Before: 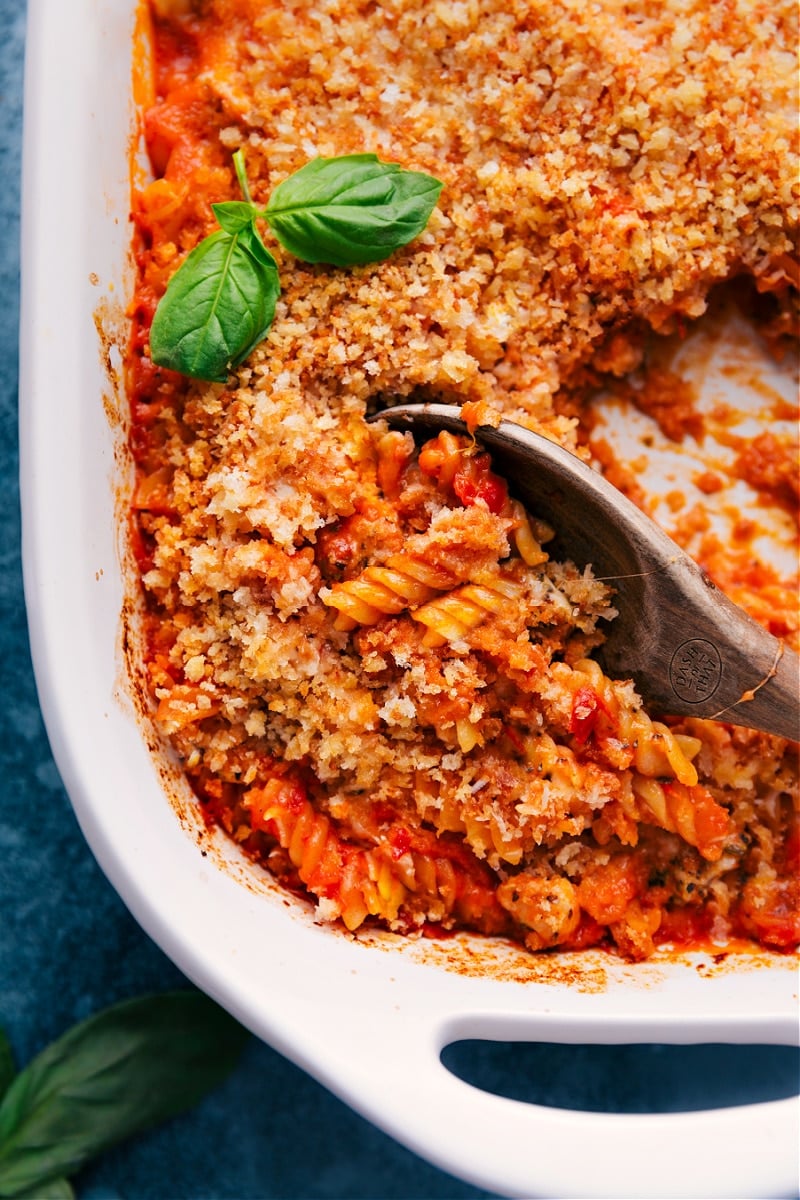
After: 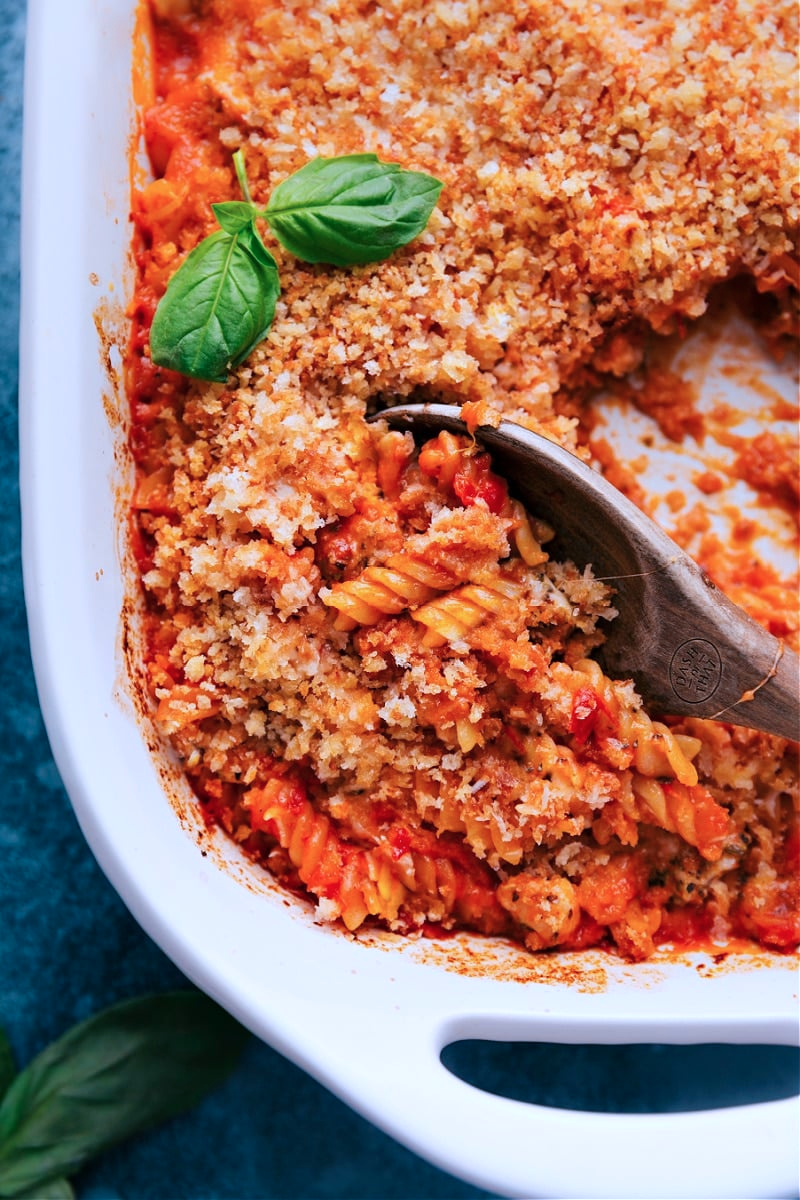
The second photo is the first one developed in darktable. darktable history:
color correction: highlights a* -2.08, highlights b* -18.56
